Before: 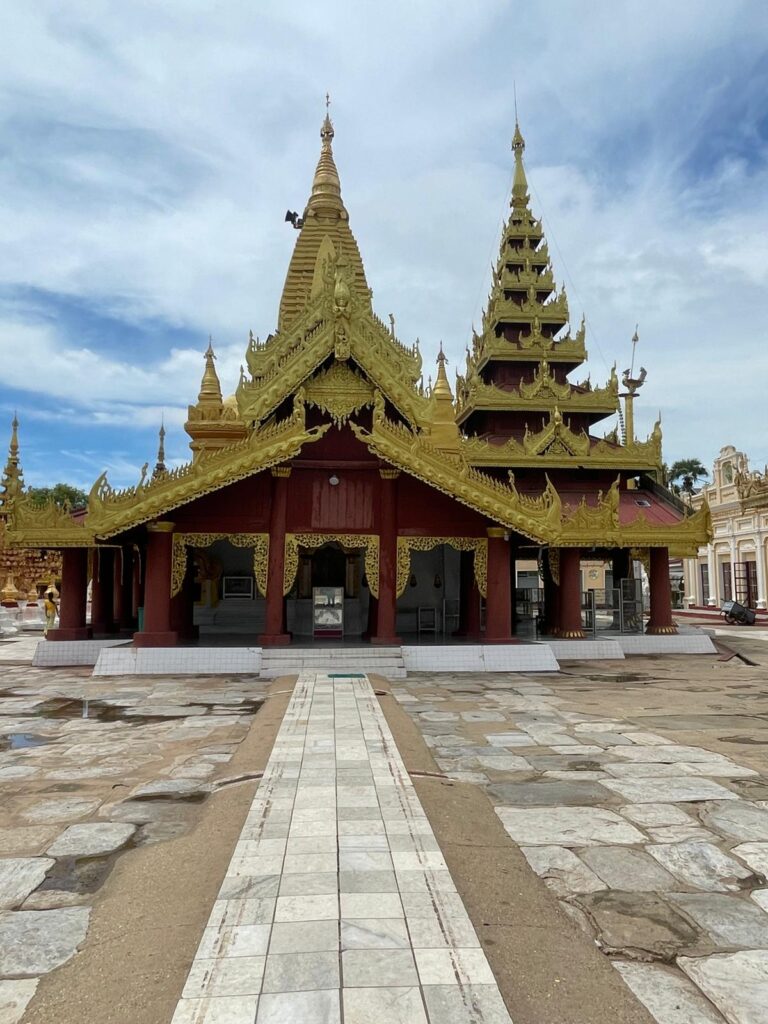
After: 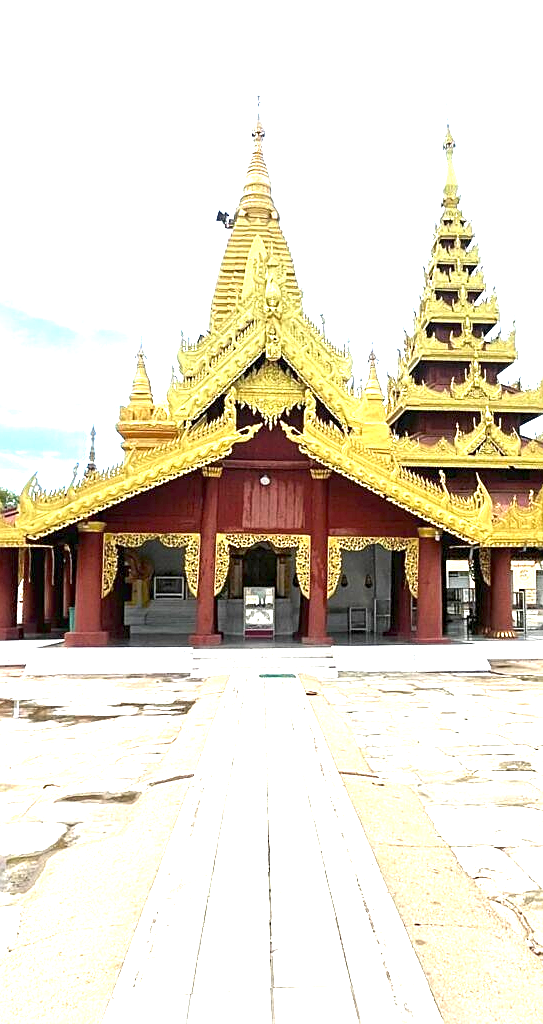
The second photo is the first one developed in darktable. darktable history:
exposure: black level correction 0, exposure 2.409 EV, compensate highlight preservation false
sharpen: on, module defaults
crop and rotate: left 9.055%, right 20.134%
